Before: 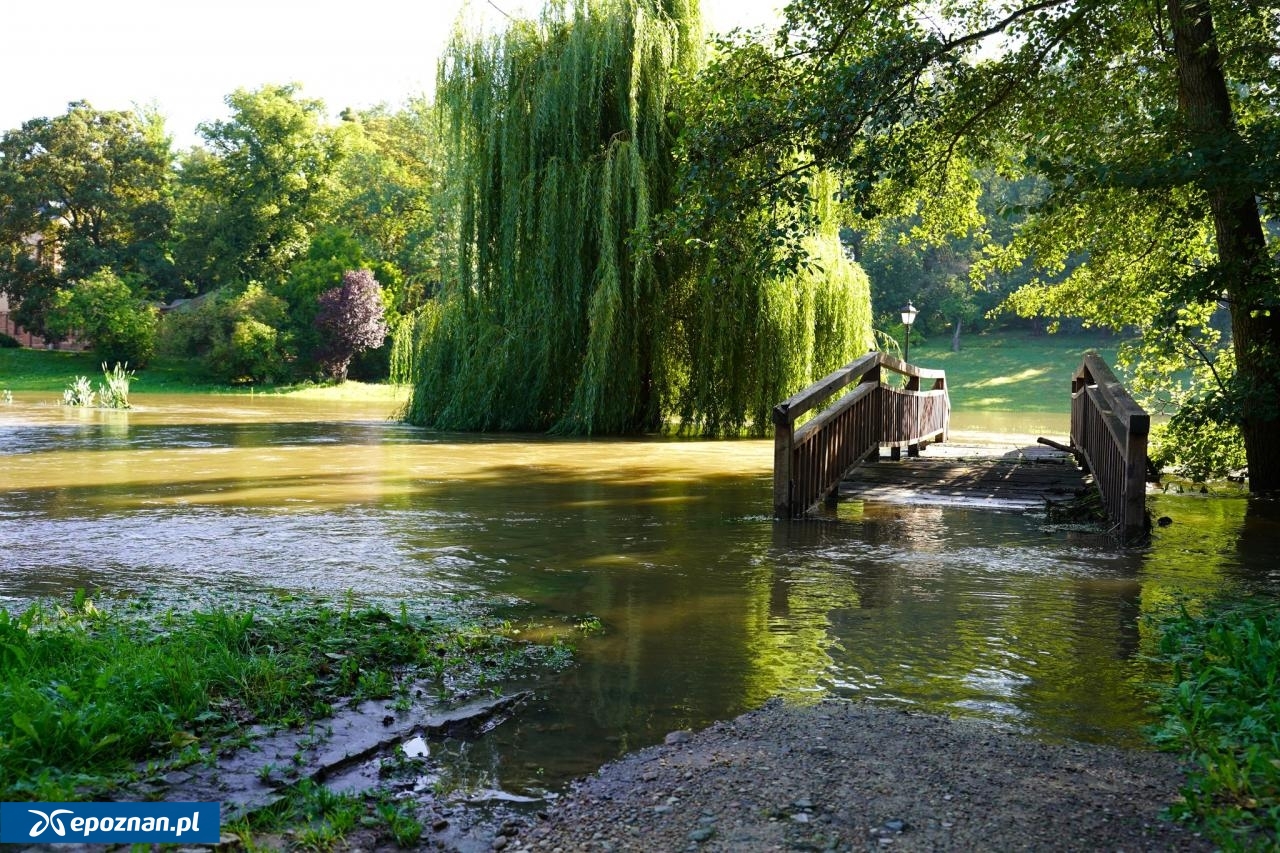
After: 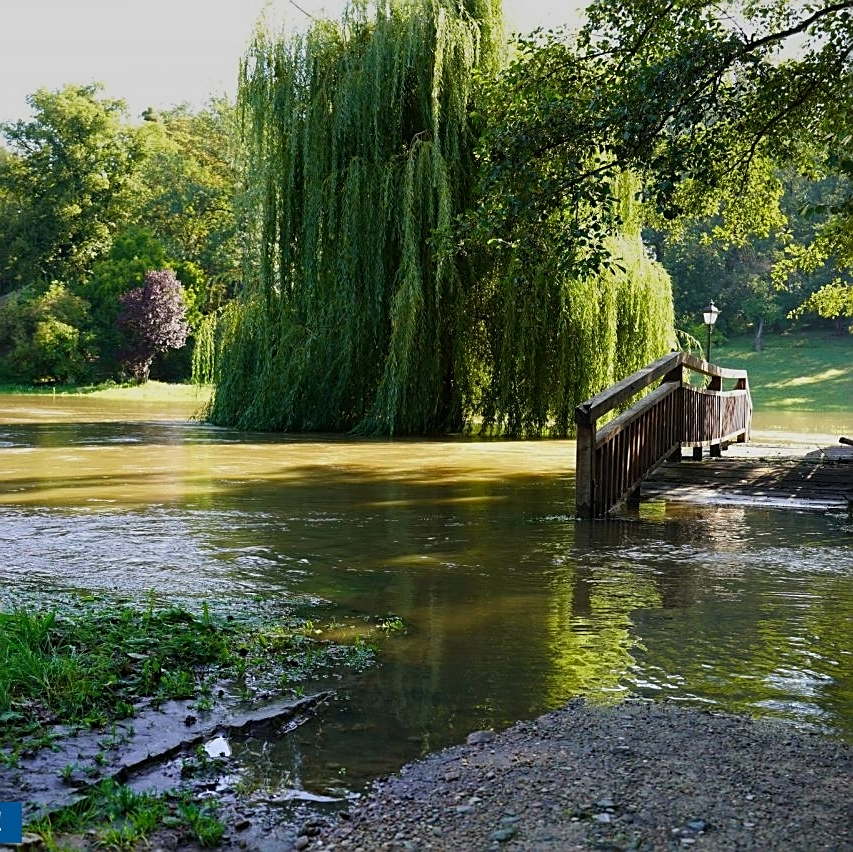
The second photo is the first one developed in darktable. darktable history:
graduated density: rotation -0.352°, offset 57.64
crop and rotate: left 15.546%, right 17.787%
sharpen: on, module defaults
